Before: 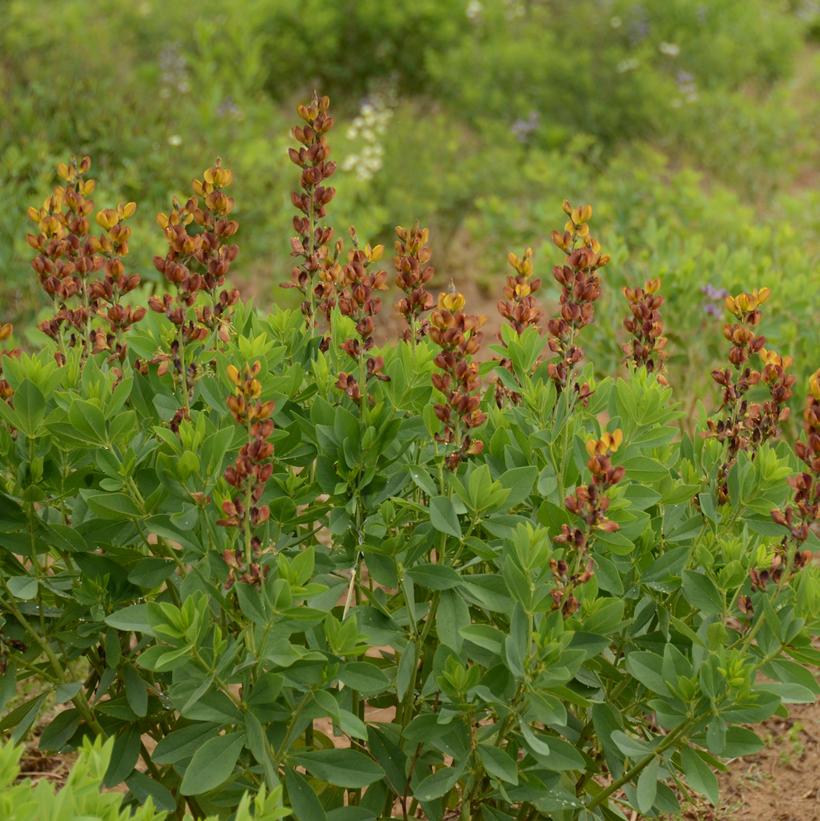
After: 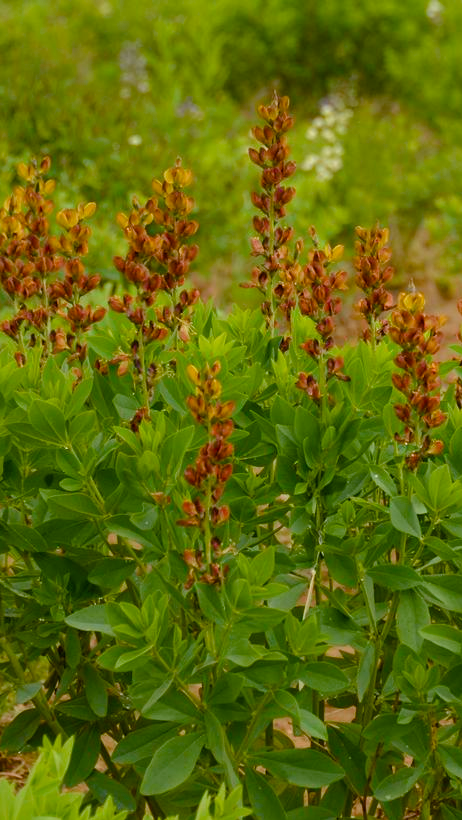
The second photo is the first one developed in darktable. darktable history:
color balance rgb: power › hue 310.75°, perceptual saturation grading › global saturation 20%, perceptual saturation grading › highlights -25.822%, perceptual saturation grading › shadows 50.174%, global vibrance 20%
crop: left 4.94%, right 38.64%
